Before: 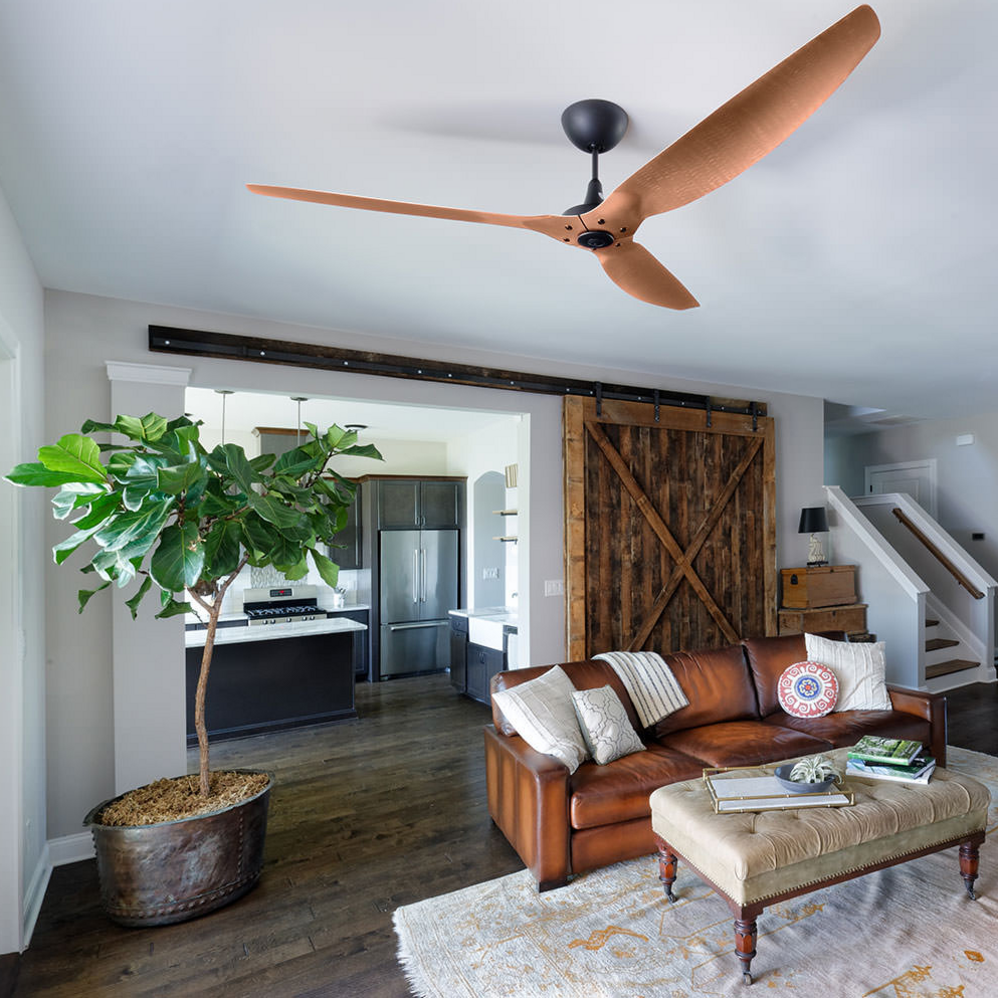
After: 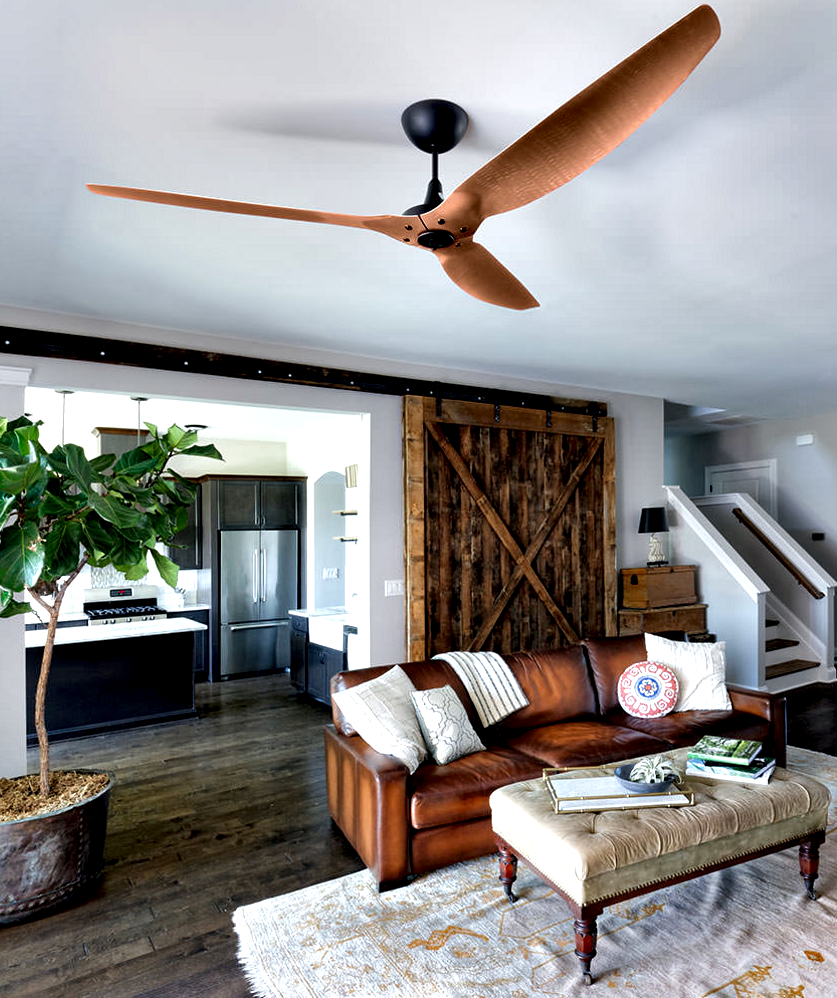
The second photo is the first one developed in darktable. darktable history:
crop: left 16.076%
contrast equalizer: octaves 7, y [[0.6 ×6], [0.55 ×6], [0 ×6], [0 ×6], [0 ×6]]
local contrast: highlights 106%, shadows 102%, detail 119%, midtone range 0.2
